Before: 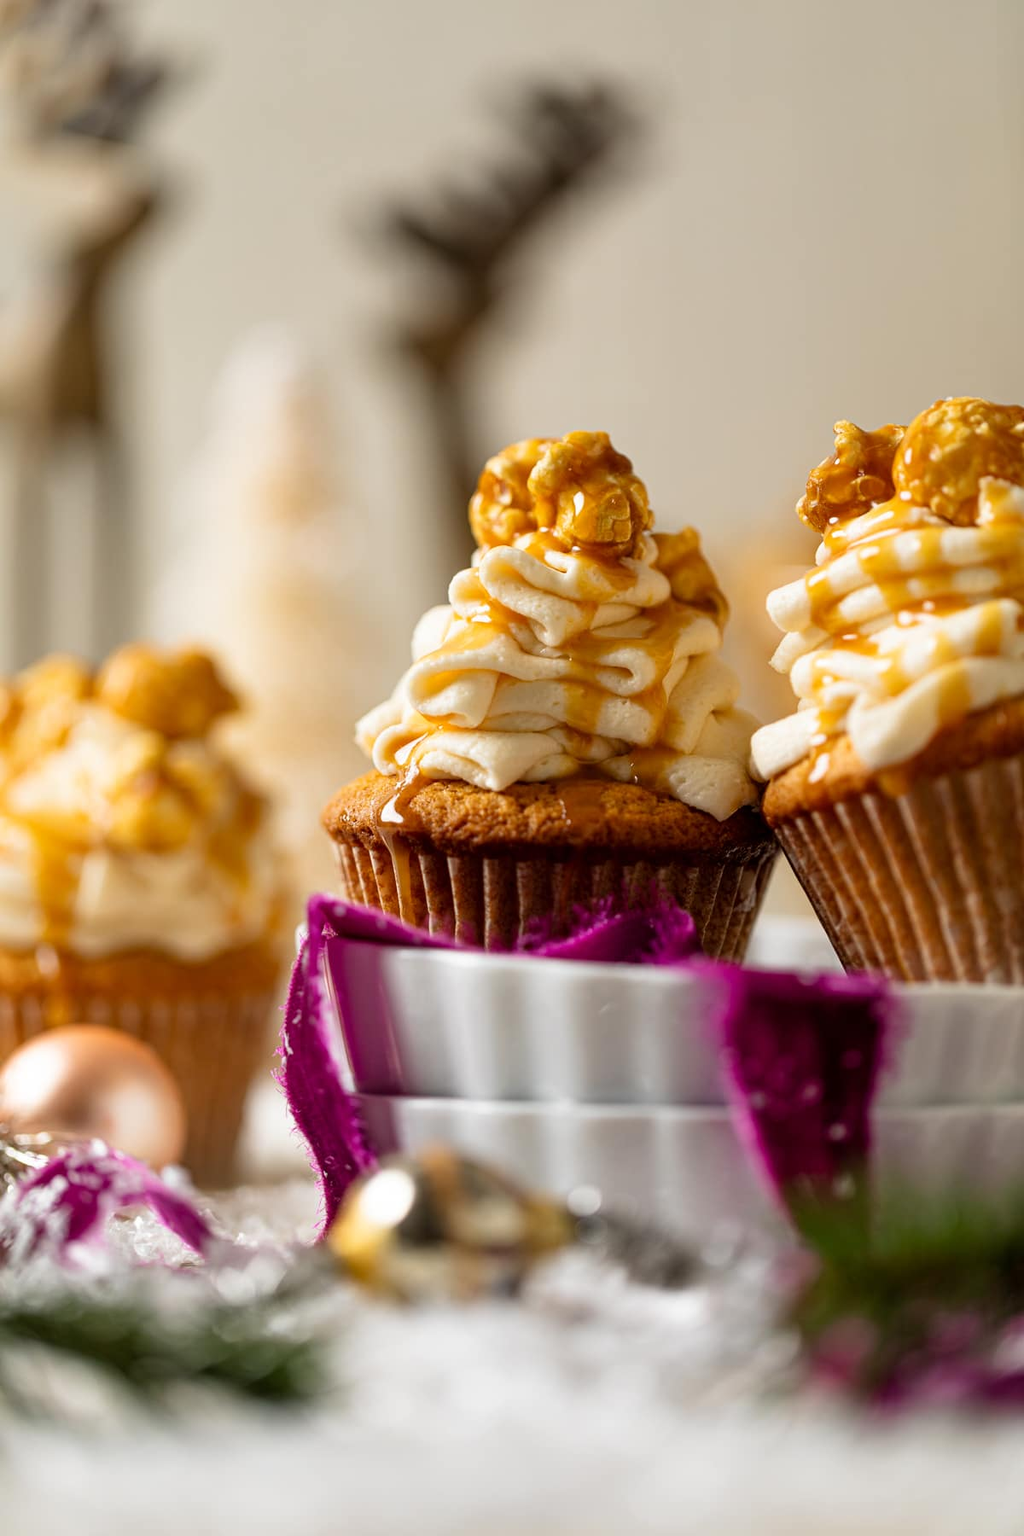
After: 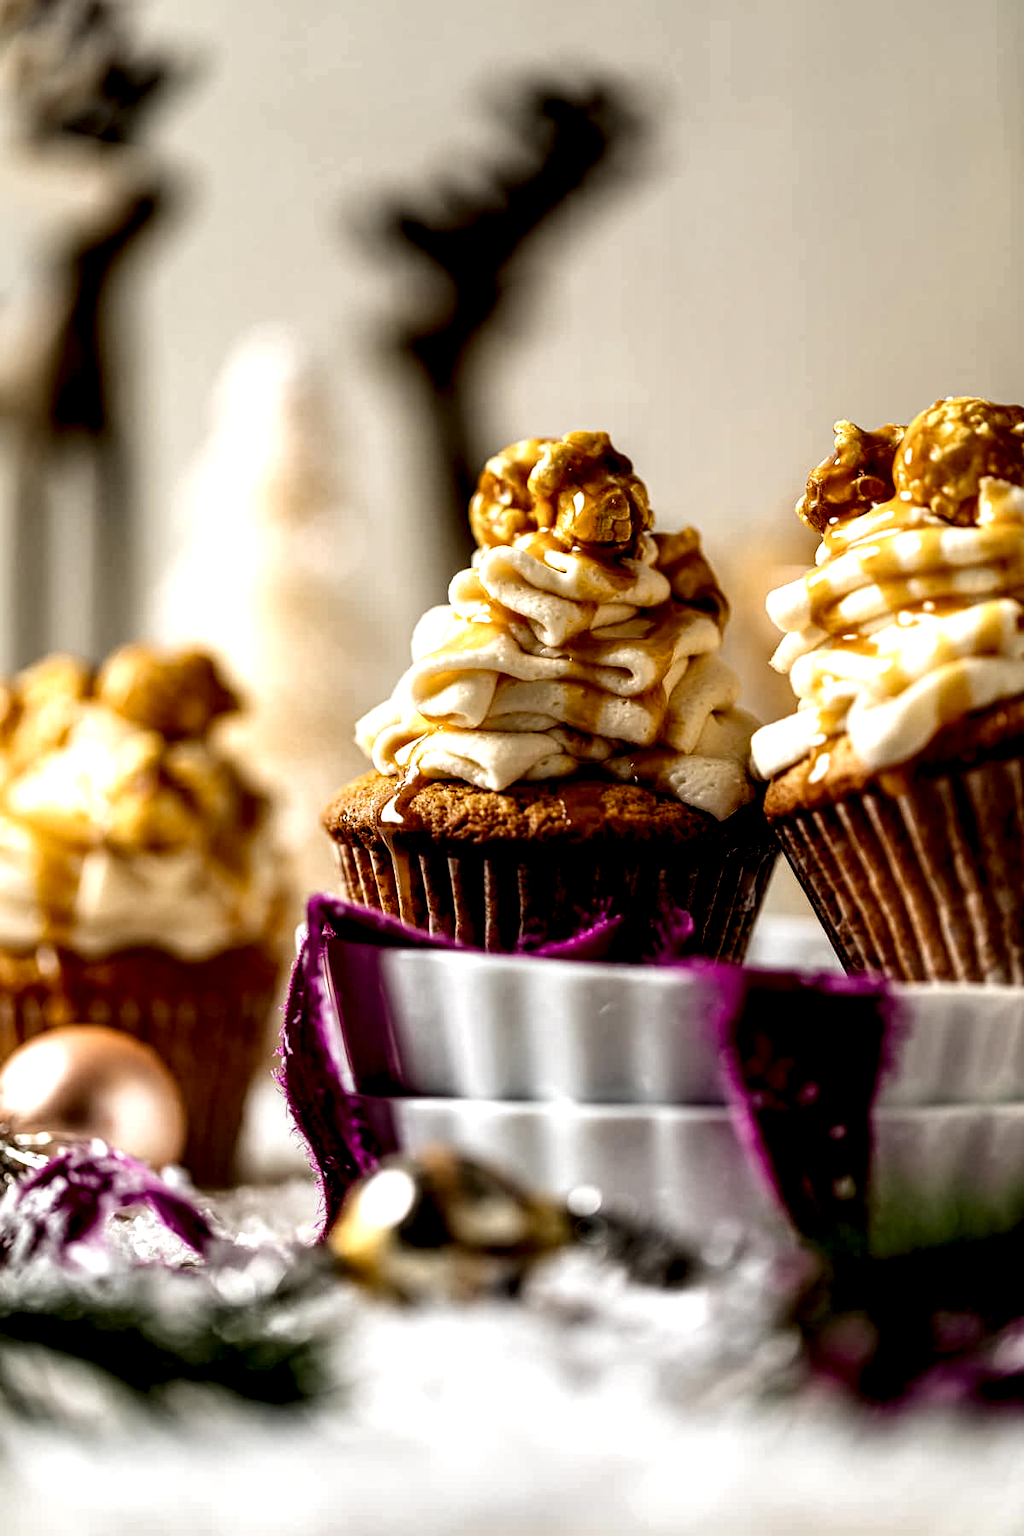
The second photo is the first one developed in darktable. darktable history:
local contrast: shadows 185%, detail 225%
